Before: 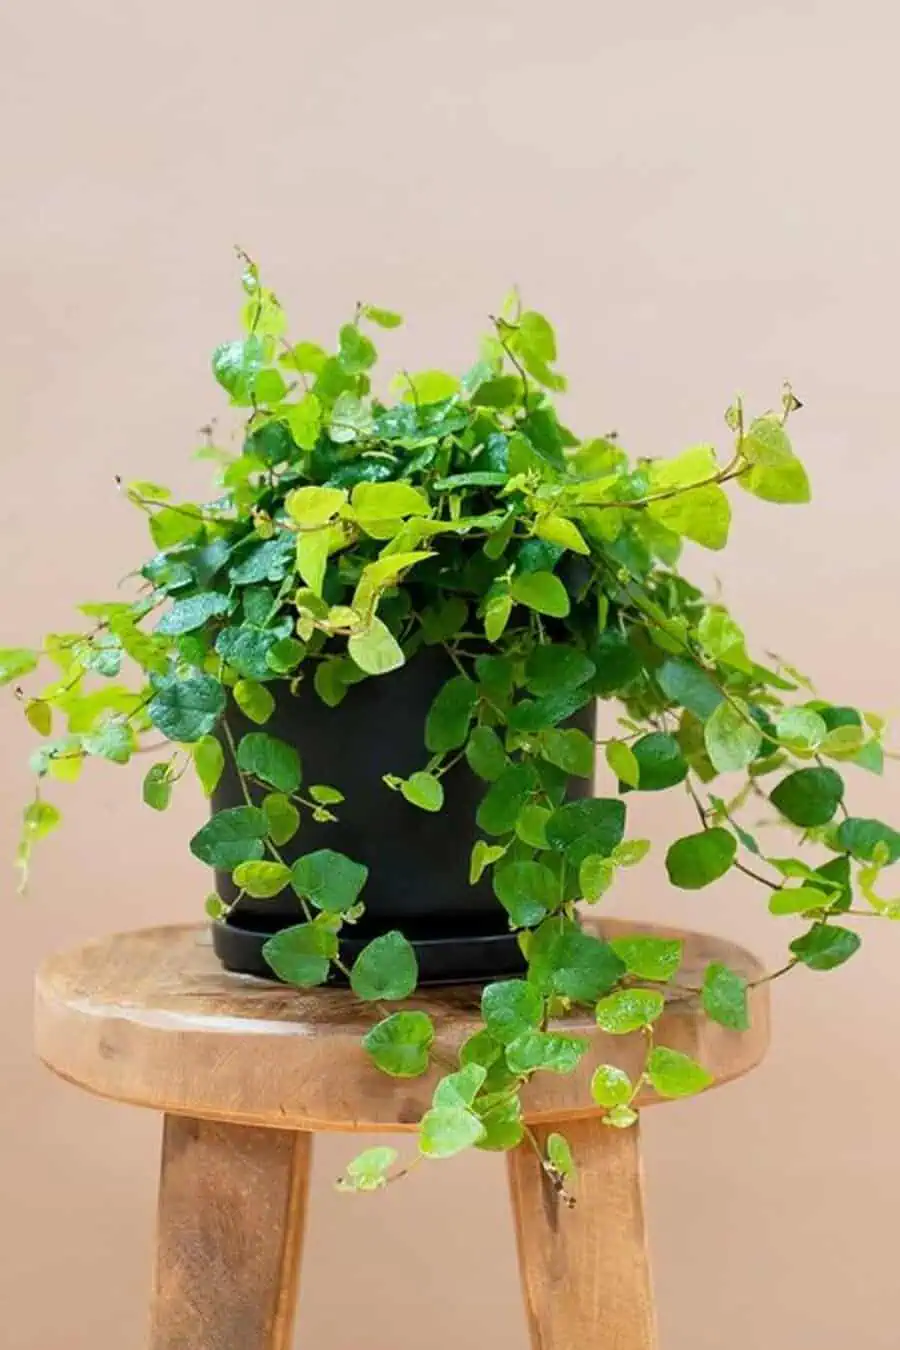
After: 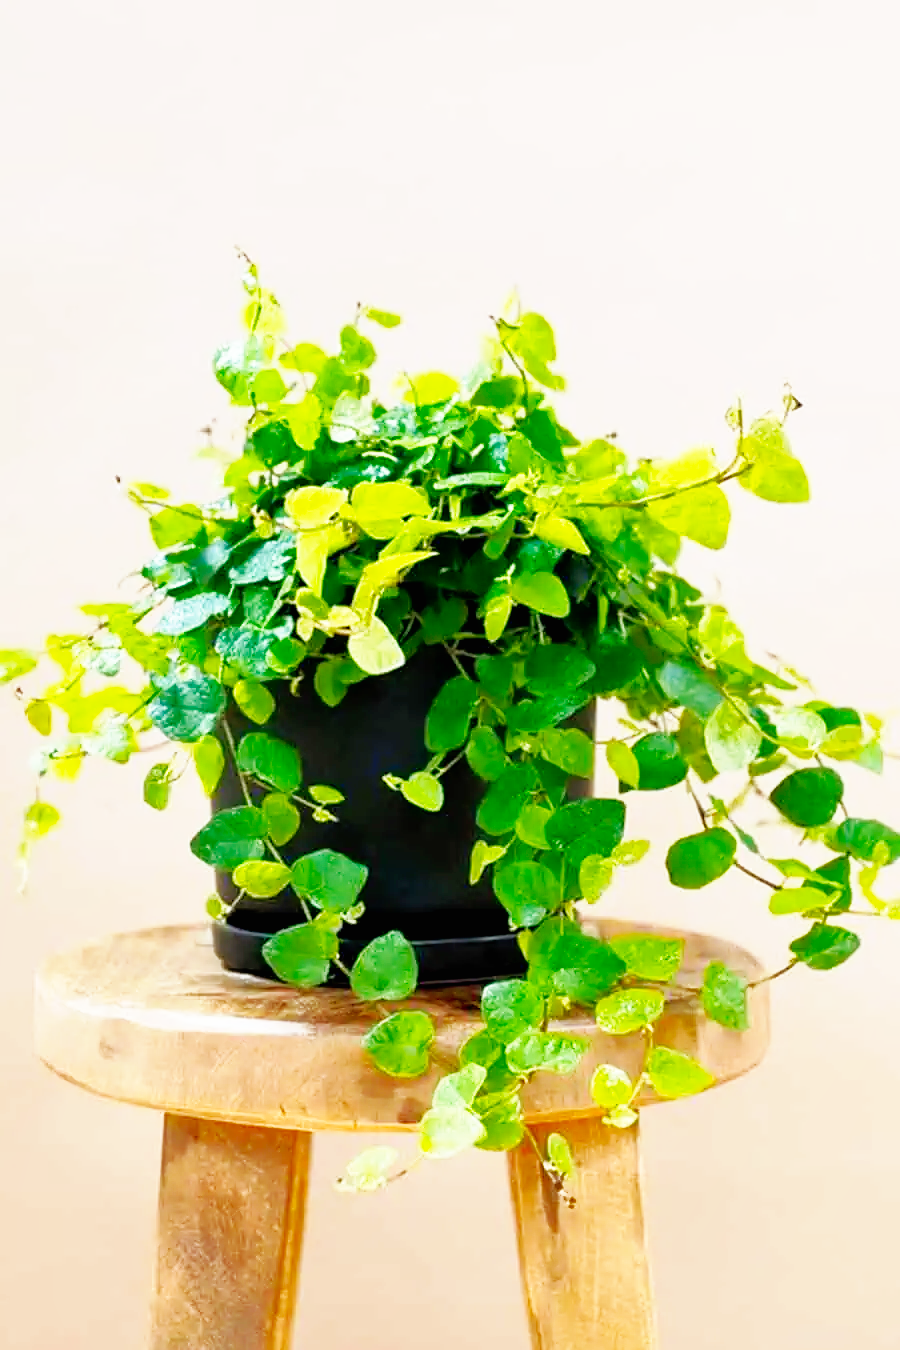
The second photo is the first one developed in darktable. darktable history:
base curve: curves: ch0 [(0, 0) (0.007, 0.004) (0.027, 0.03) (0.046, 0.07) (0.207, 0.54) (0.442, 0.872) (0.673, 0.972) (1, 1)], preserve colors none
exposure: black level correction 0.004, exposure 0.016 EV, compensate highlight preservation false
shadows and highlights: on, module defaults
